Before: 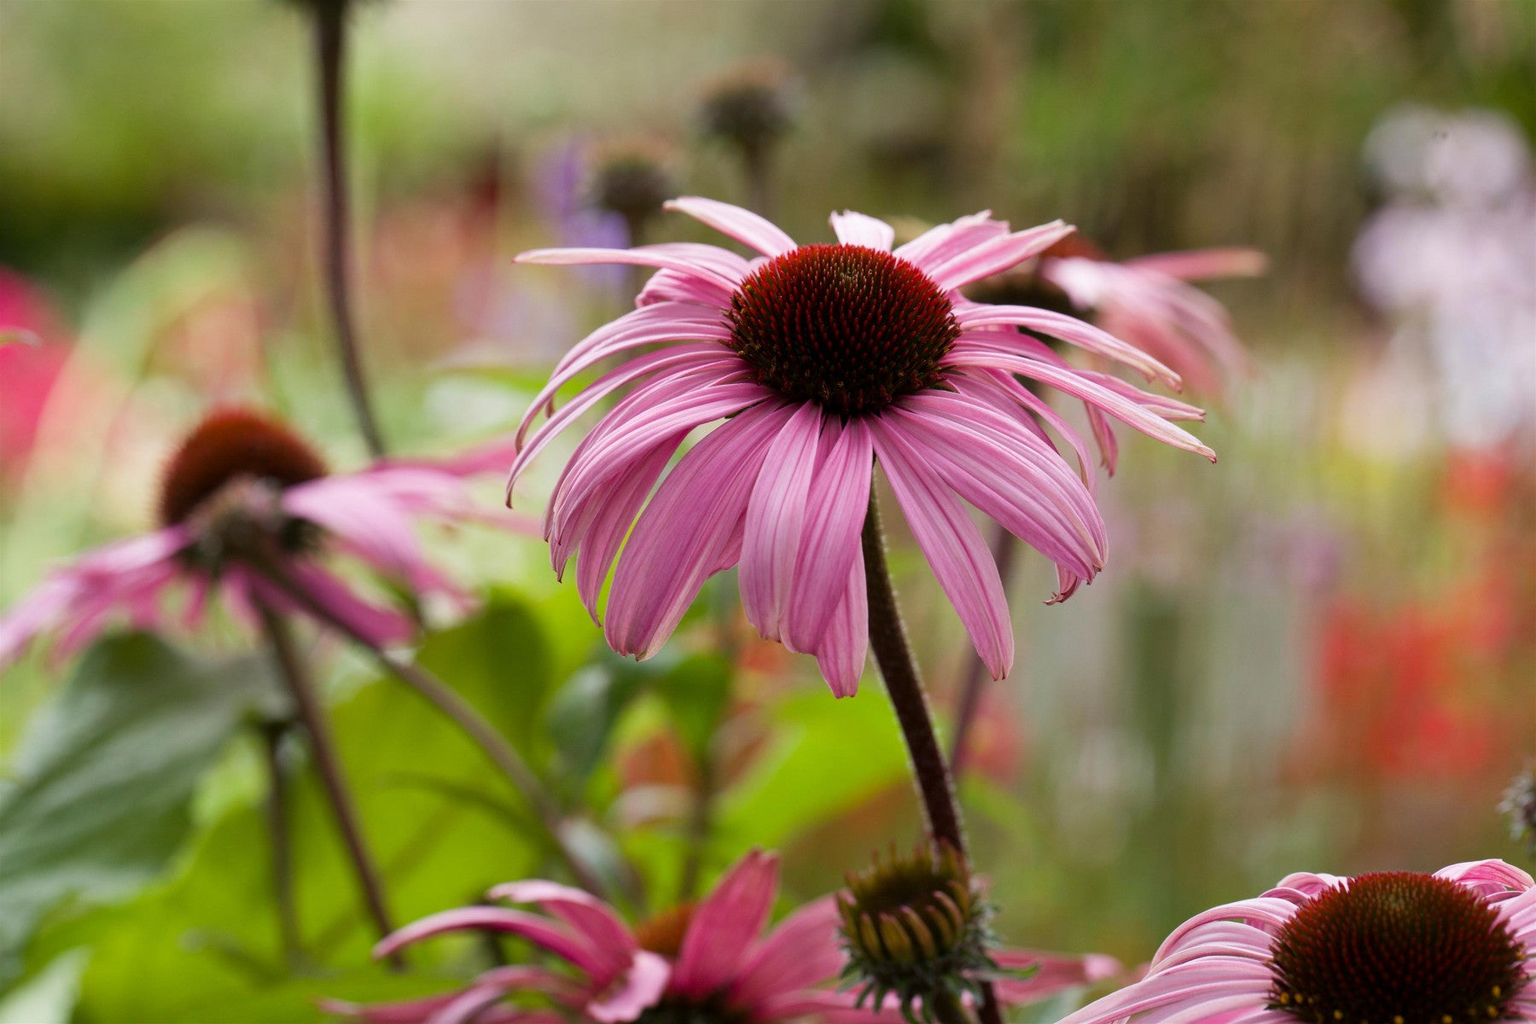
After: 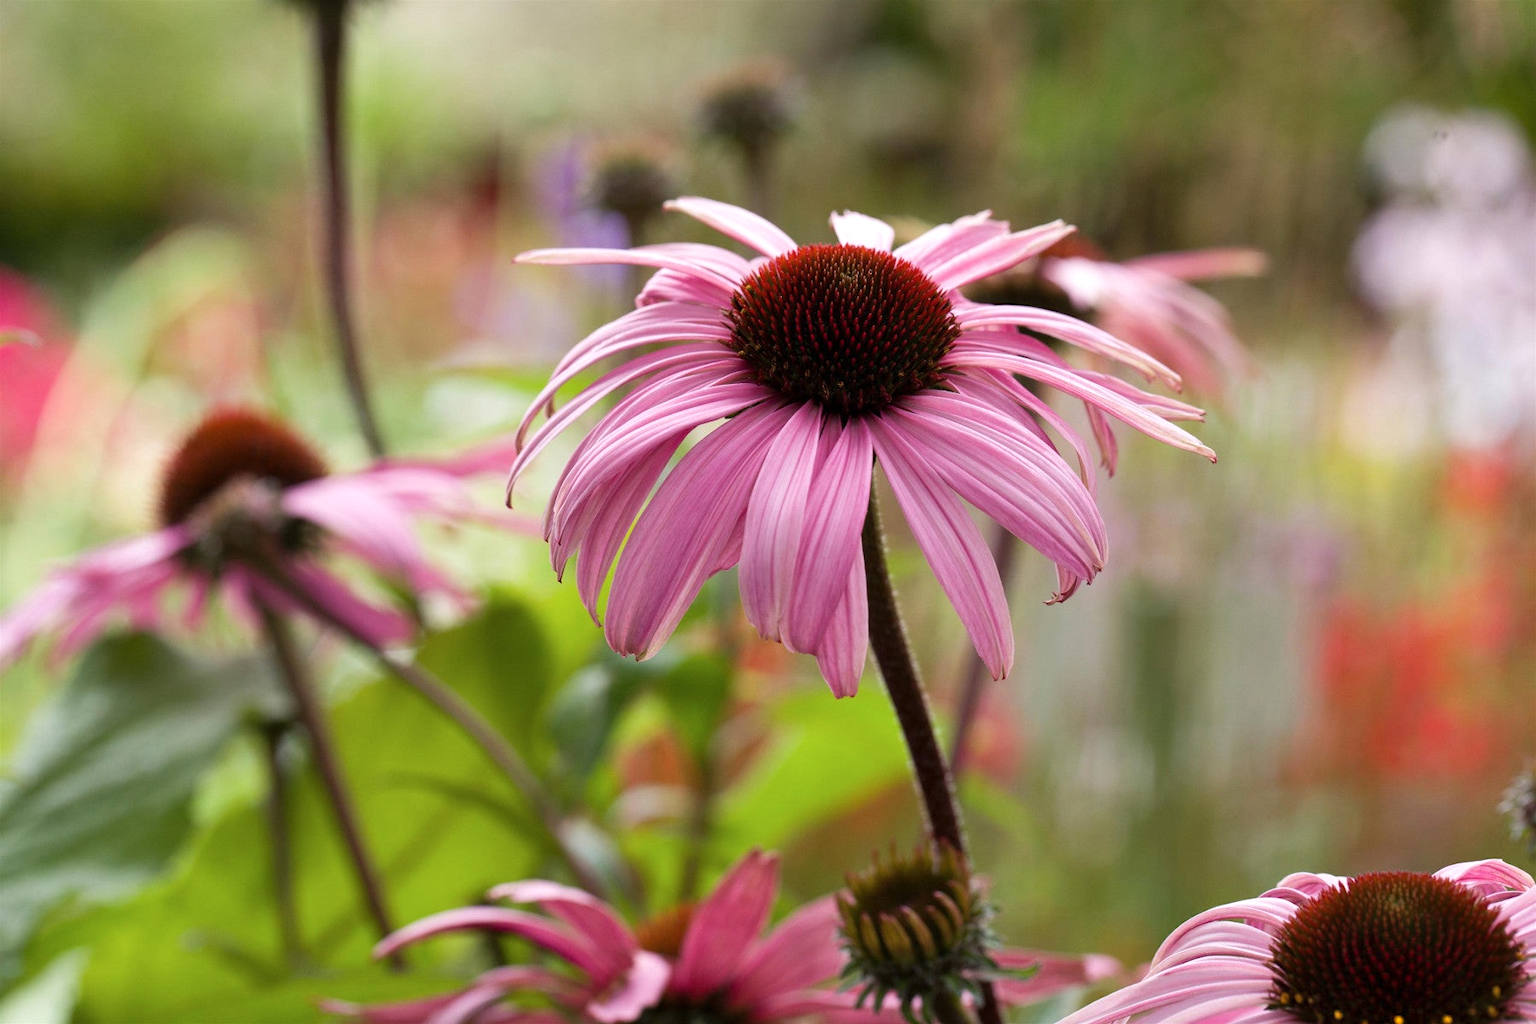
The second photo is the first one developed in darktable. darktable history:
tone equalizer: edges refinement/feathering 500, mask exposure compensation -1.57 EV, preserve details no
shadows and highlights: radius 45.6, white point adjustment 6.6, compress 79.45%, soften with gaussian
